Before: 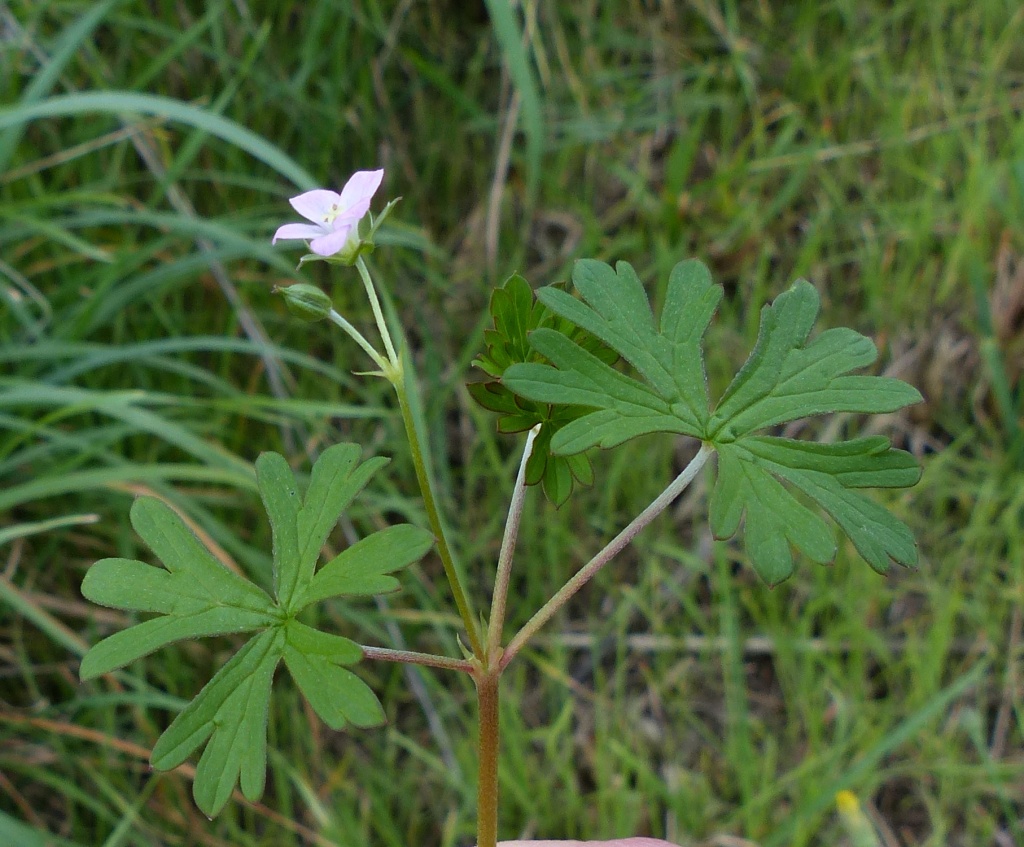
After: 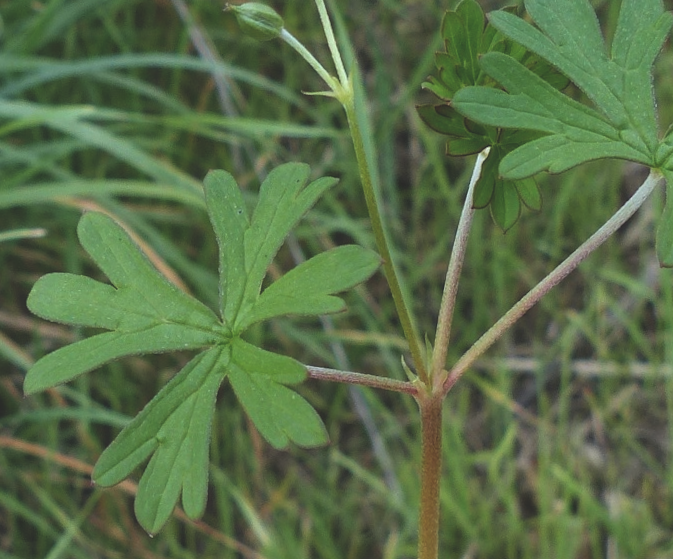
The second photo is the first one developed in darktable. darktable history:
crop and rotate: angle -1.18°, left 3.894%, top 32.337%, right 28.714%
exposure: black level correction -0.028, compensate highlight preservation false
local contrast: on, module defaults
